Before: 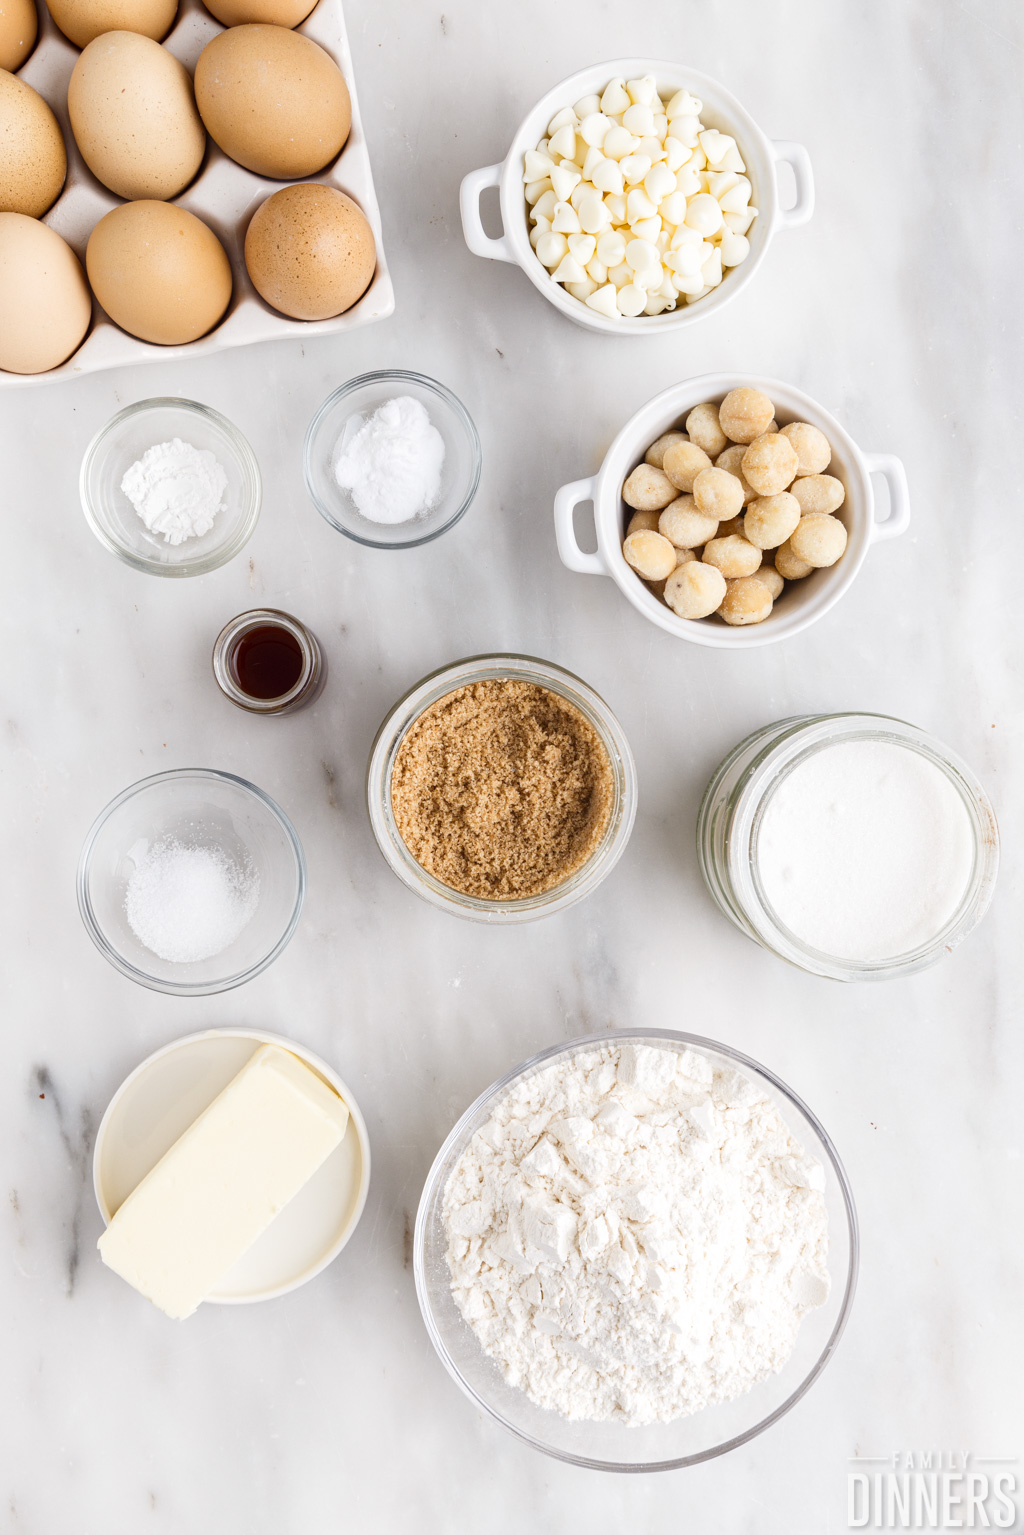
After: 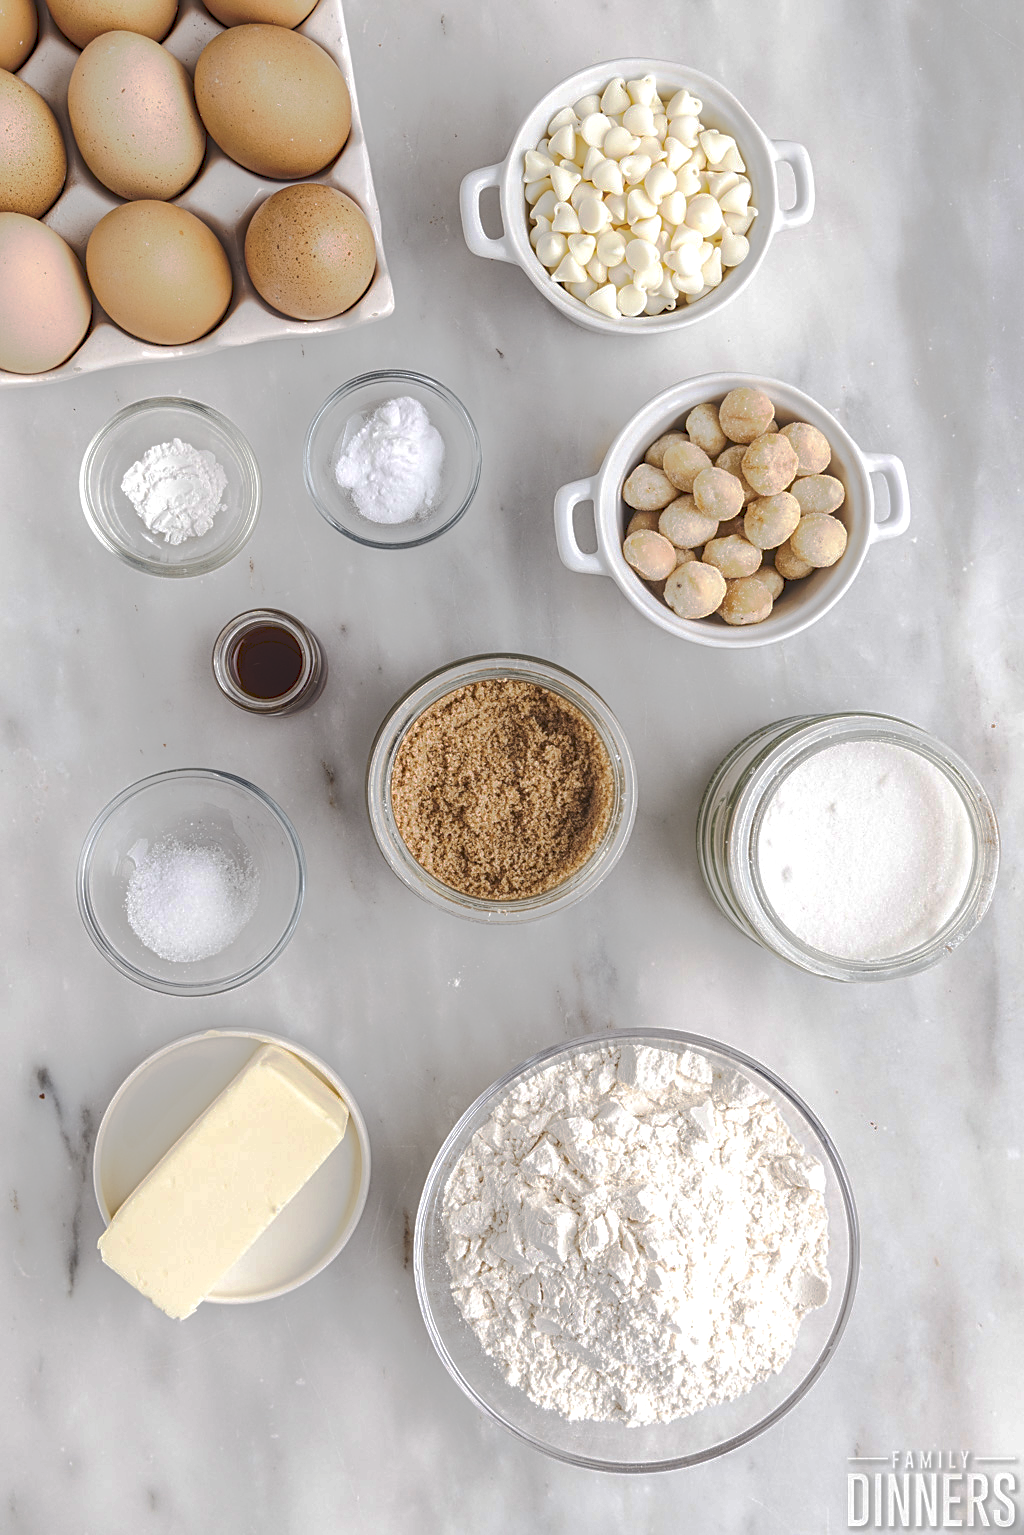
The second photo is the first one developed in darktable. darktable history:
tone curve: curves: ch0 [(0, 0) (0.003, 0.149) (0.011, 0.152) (0.025, 0.154) (0.044, 0.164) (0.069, 0.179) (0.1, 0.194) (0.136, 0.211) (0.177, 0.232) (0.224, 0.258) (0.277, 0.289) (0.335, 0.326) (0.399, 0.371) (0.468, 0.438) (0.543, 0.504) (0.623, 0.569) (0.709, 0.642) (0.801, 0.716) (0.898, 0.775) (1, 1)], preserve colors none
exposure: compensate highlight preservation false
local contrast: highlights 99%, shadows 86%, detail 160%, midtone range 0.2
sharpen: on, module defaults
